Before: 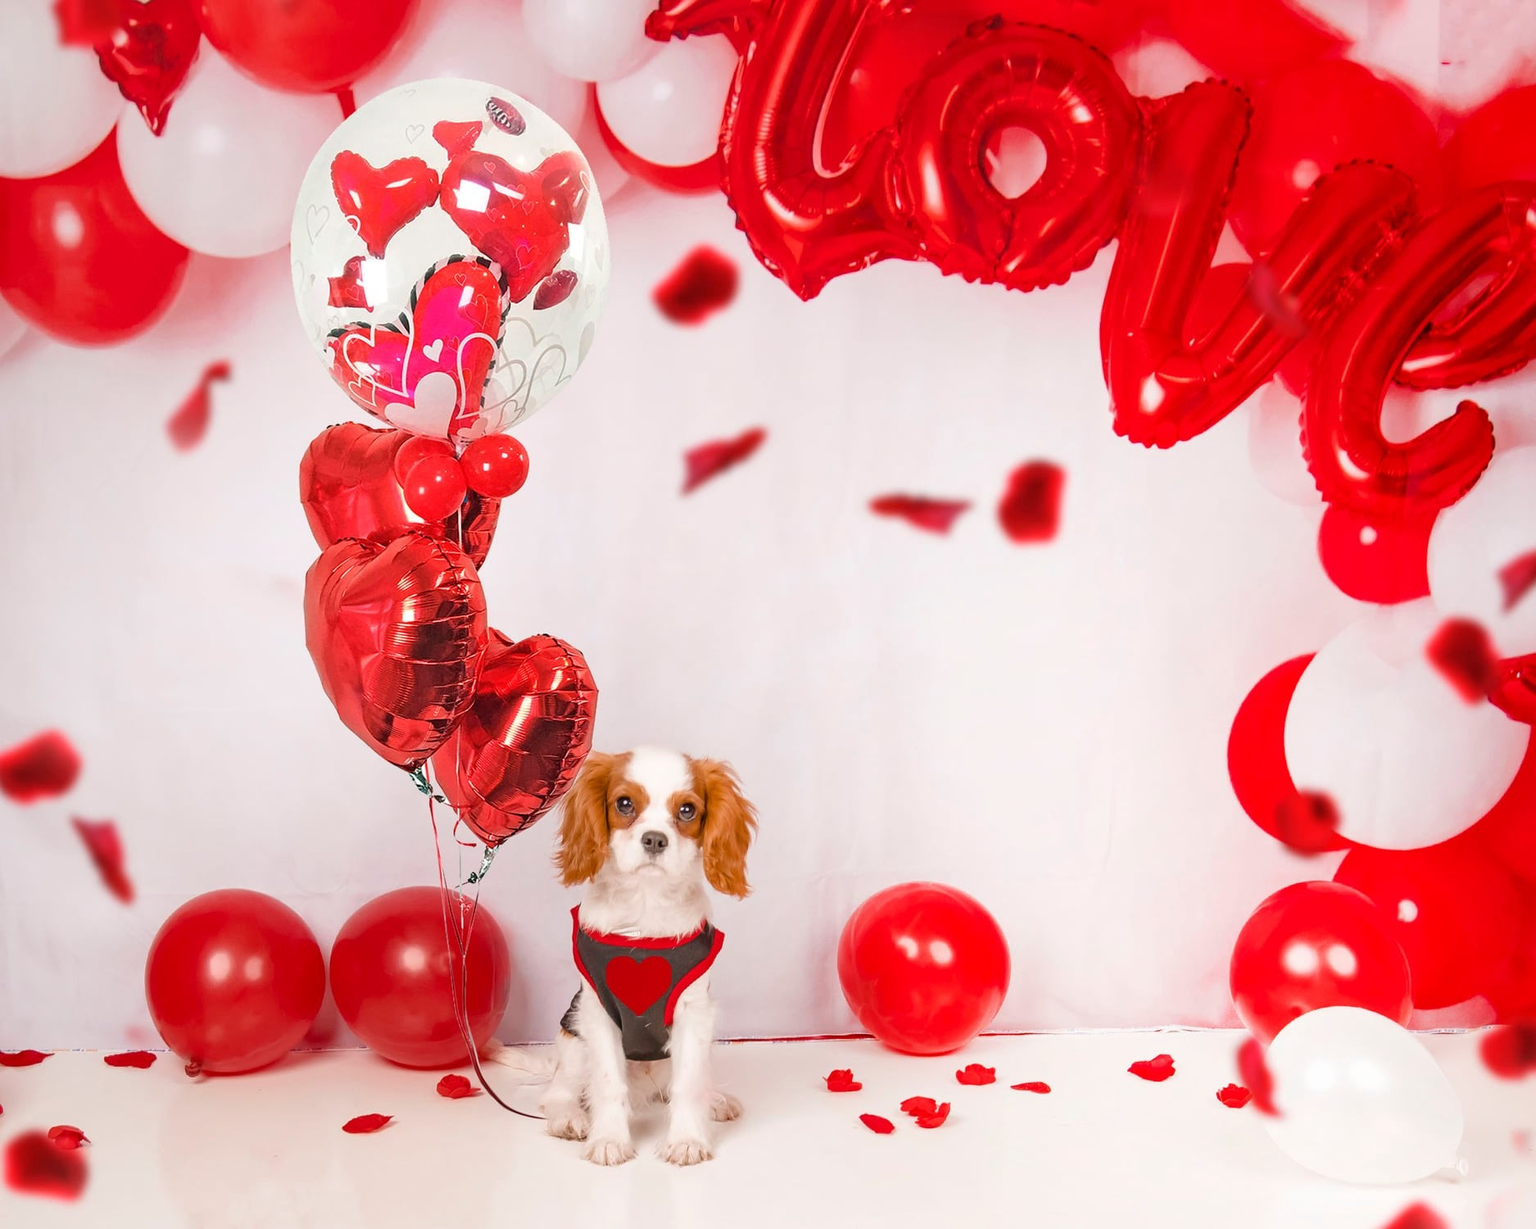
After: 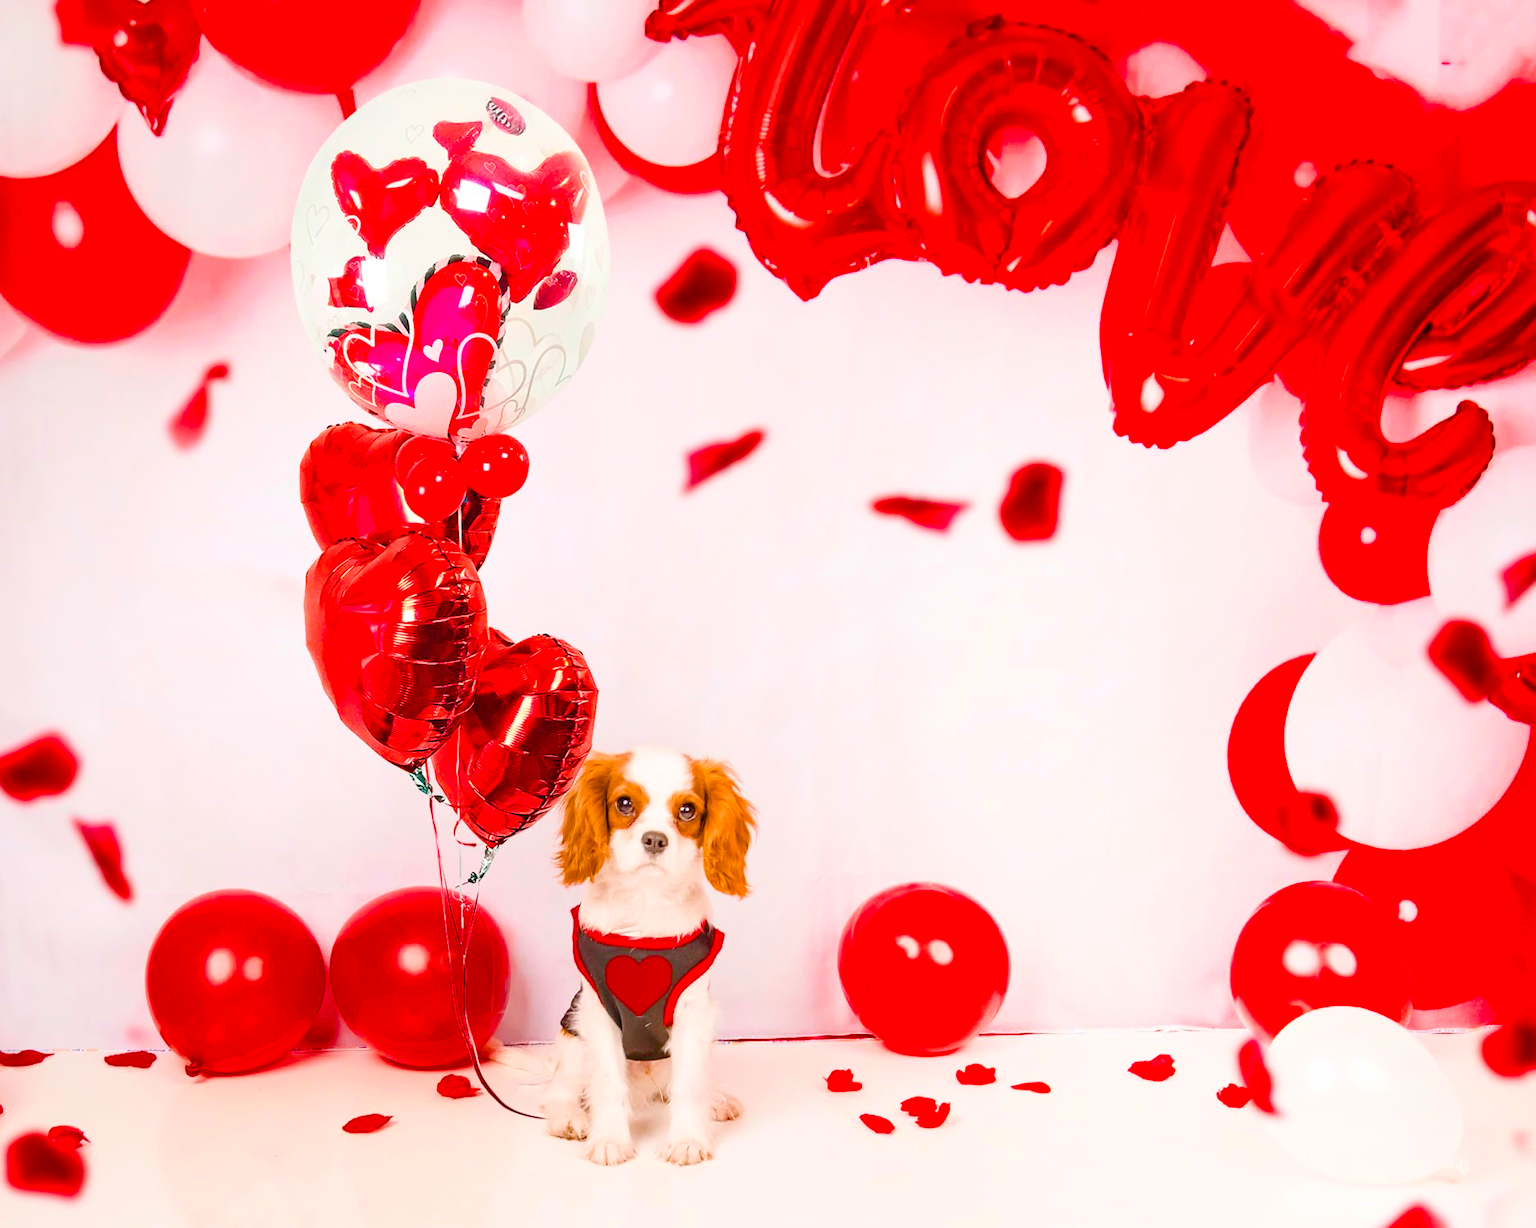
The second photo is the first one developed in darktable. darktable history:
color balance rgb: perceptual saturation grading › global saturation 20%, perceptual saturation grading › highlights -25%, perceptual saturation grading › shadows 50.52%, global vibrance 40.24%
contrast brightness saturation: contrast 0.2, brightness 0.15, saturation 0.14
